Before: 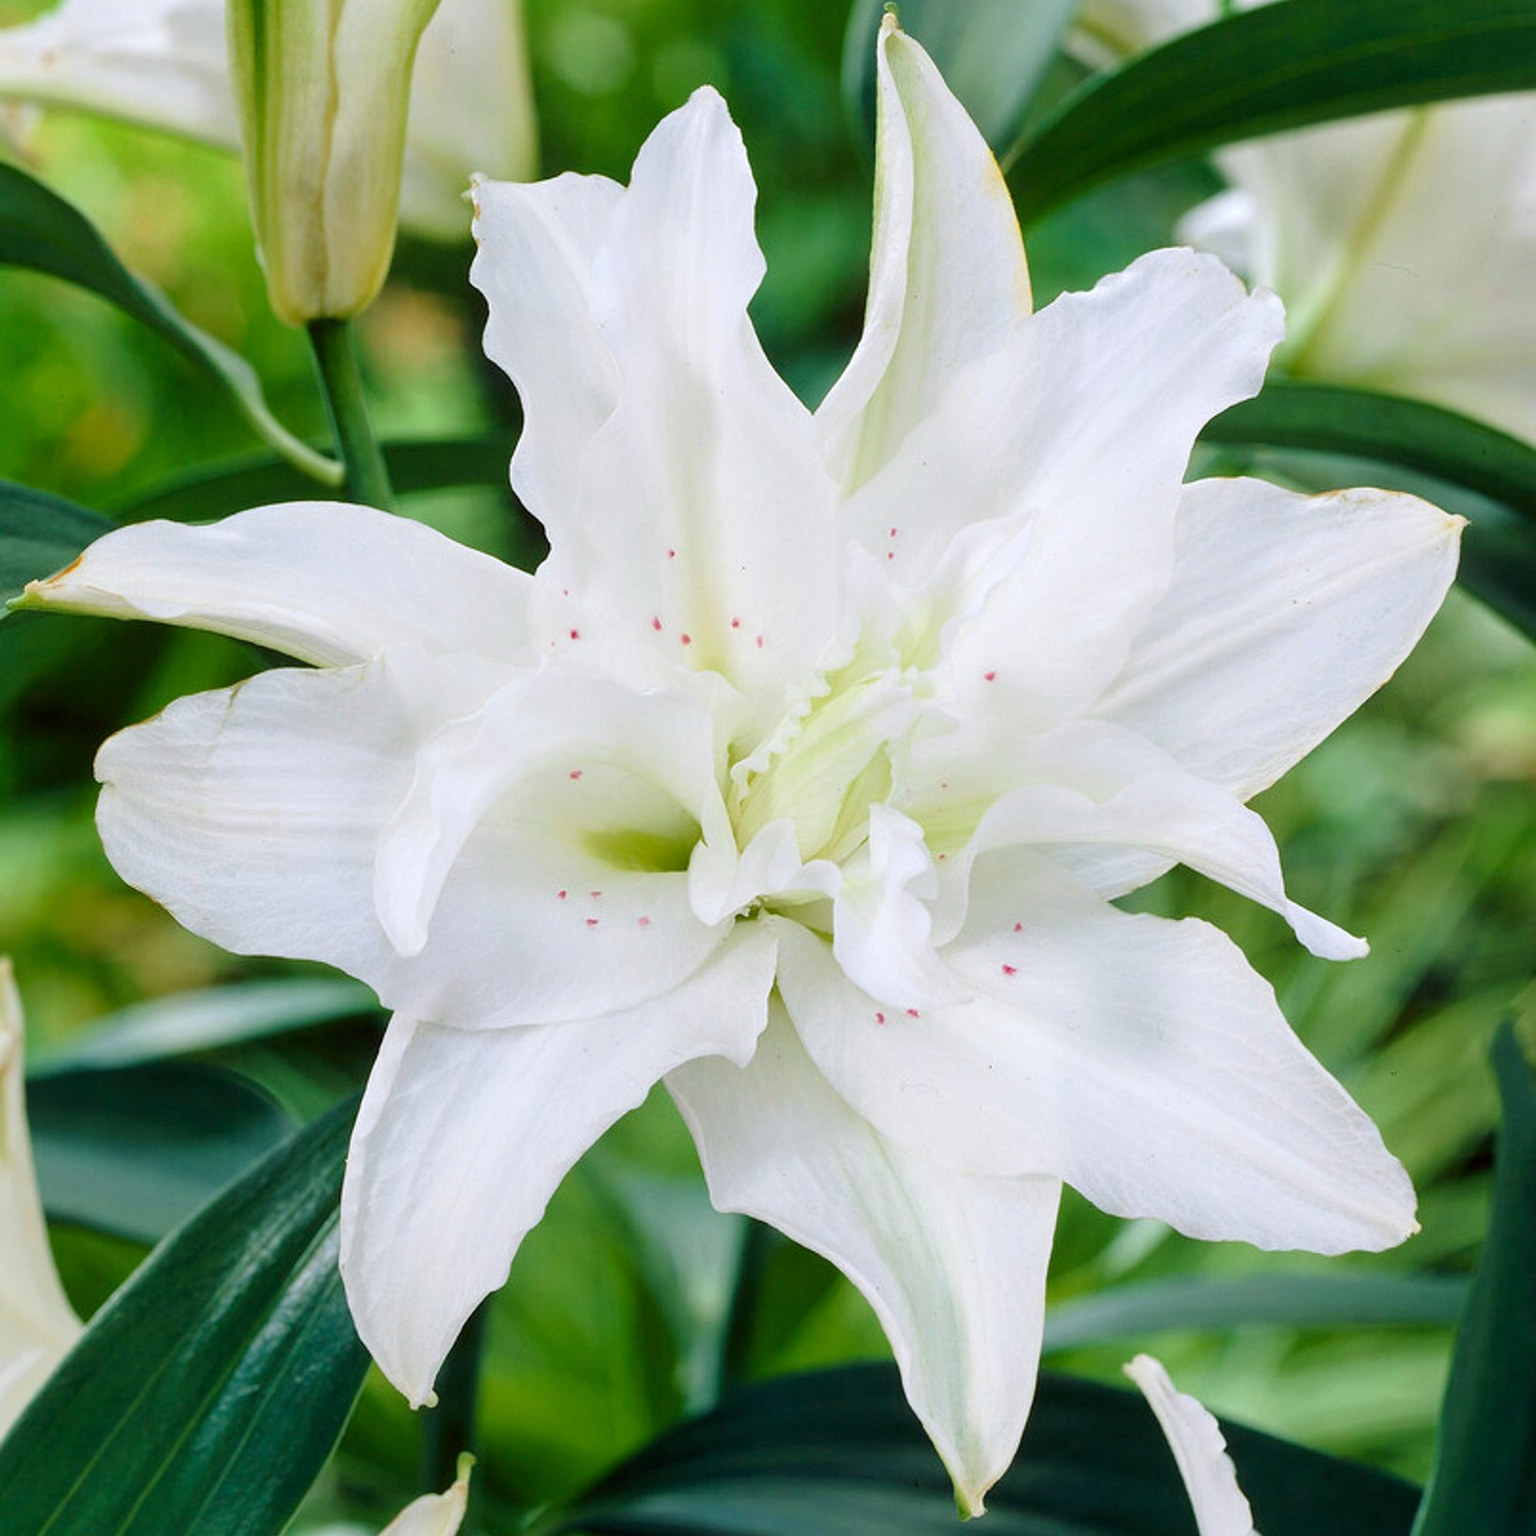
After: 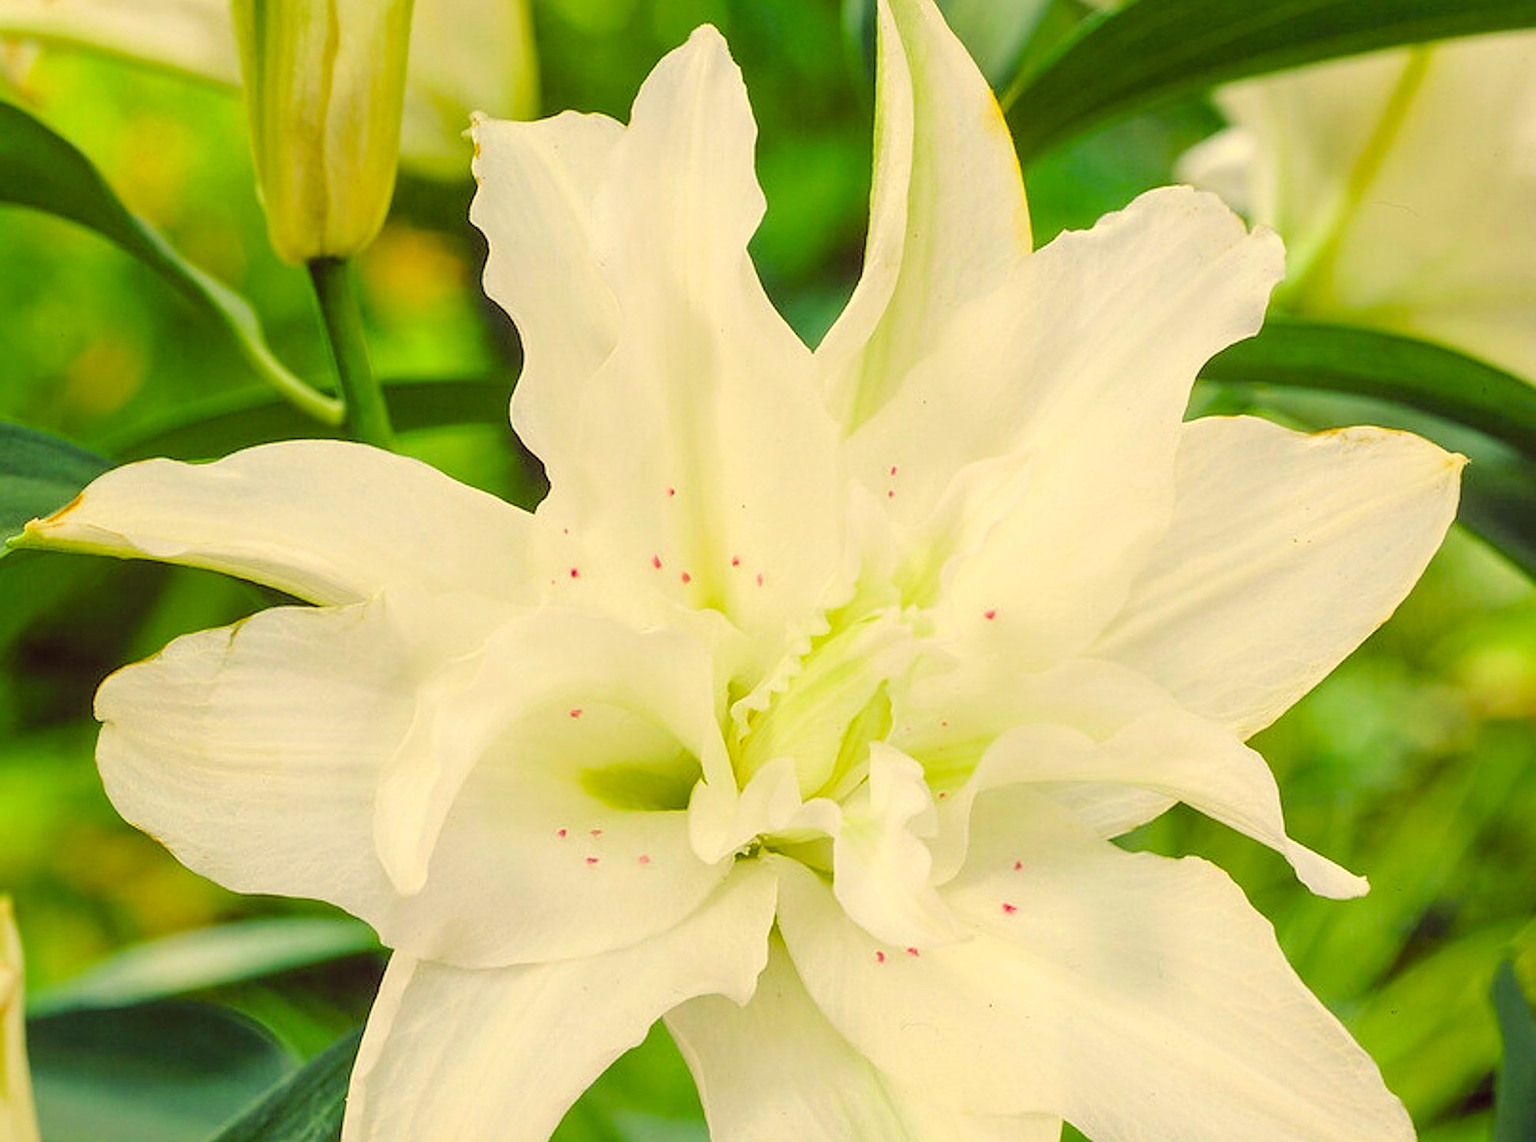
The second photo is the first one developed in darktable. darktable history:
local contrast: detail 110%
color balance rgb: perceptual saturation grading › global saturation 24.962%, global vibrance 20%
color calibration: illuminant same as pipeline (D50), adaptation XYZ, x 0.345, y 0.358, temperature 5014.73 K
crop: top 4.058%, bottom 21.495%
sharpen: on, module defaults
color correction: highlights a* -0.369, highlights b* 39.57, shadows a* 9.25, shadows b* -0.326
contrast brightness saturation: brightness 0.137
